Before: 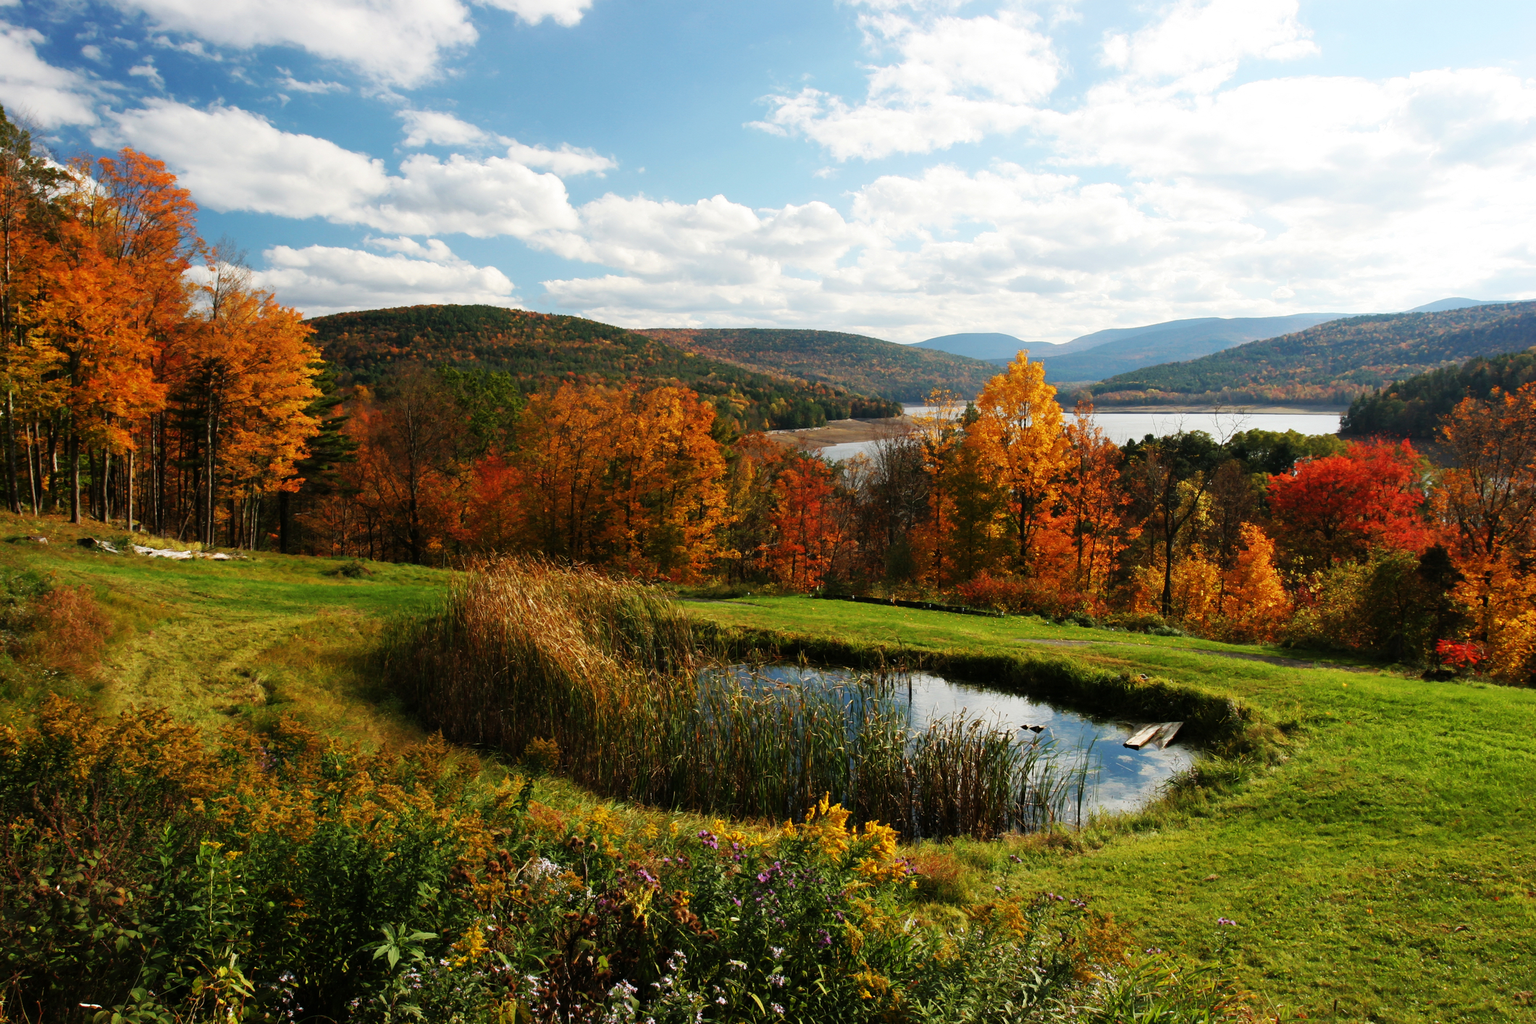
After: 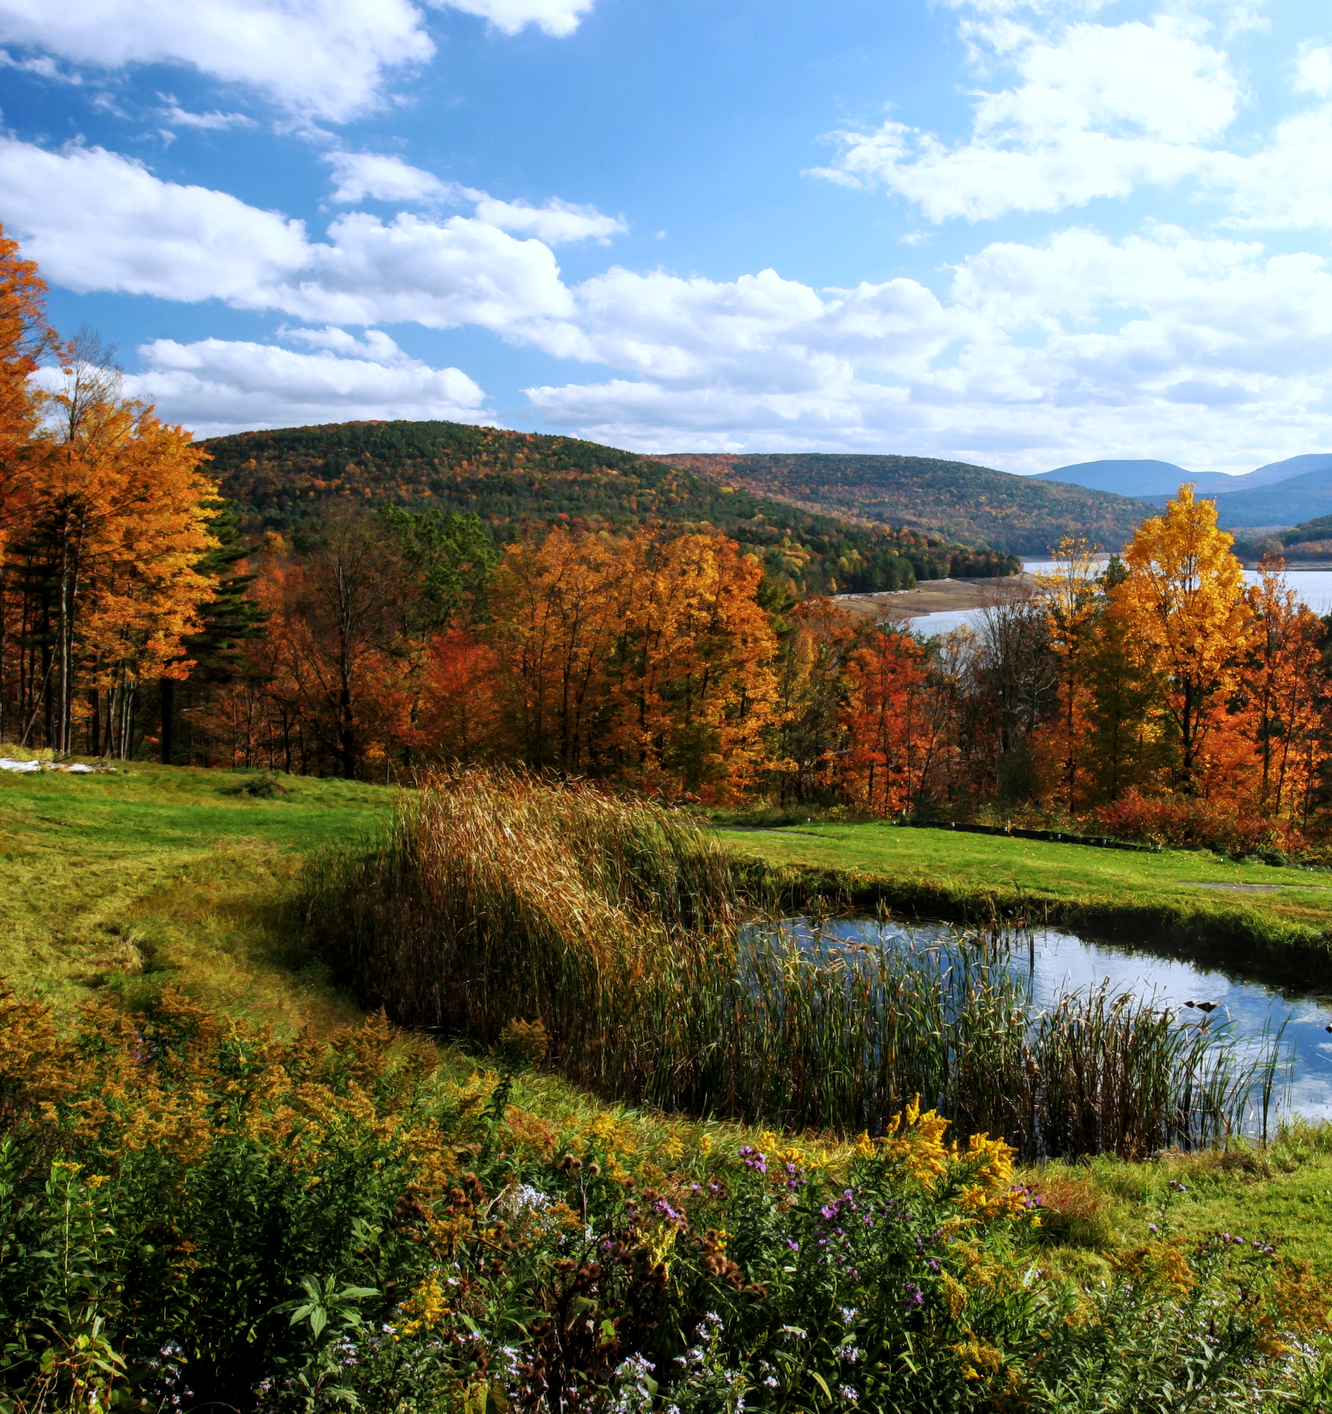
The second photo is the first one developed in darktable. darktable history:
white balance: red 0.948, green 1.02, blue 1.176
crop: left 10.644%, right 26.528%
local contrast: on, module defaults
